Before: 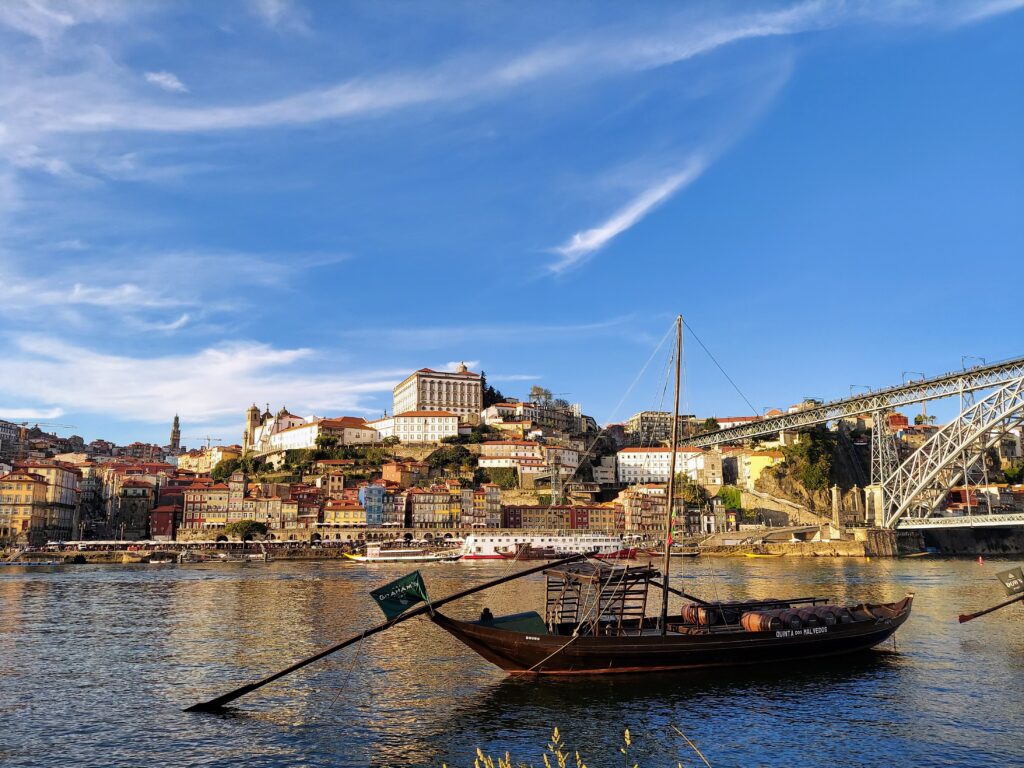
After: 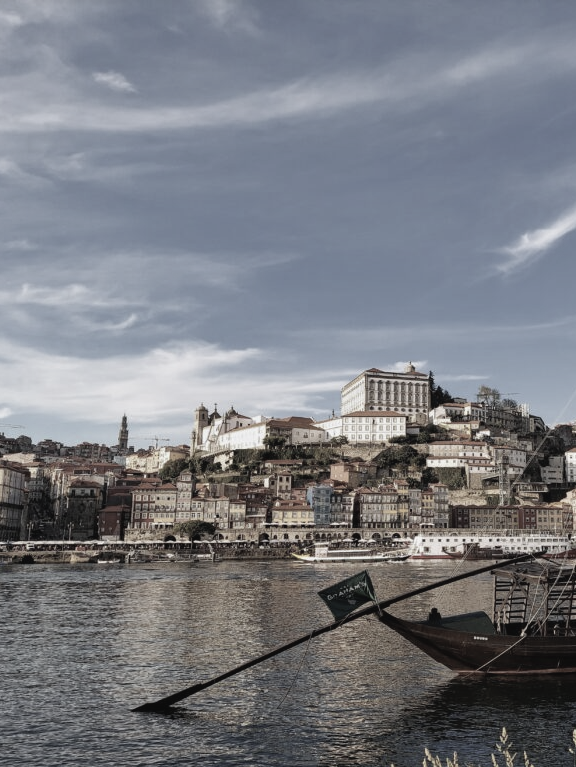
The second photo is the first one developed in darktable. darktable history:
tone equalizer: on, module defaults
color zones: curves: ch1 [(0, 0.153) (0.143, 0.15) (0.286, 0.151) (0.429, 0.152) (0.571, 0.152) (0.714, 0.151) (0.857, 0.151) (1, 0.153)]
contrast brightness saturation: contrast -0.08, brightness -0.04, saturation -0.11
crop: left 5.114%, right 38.589%
